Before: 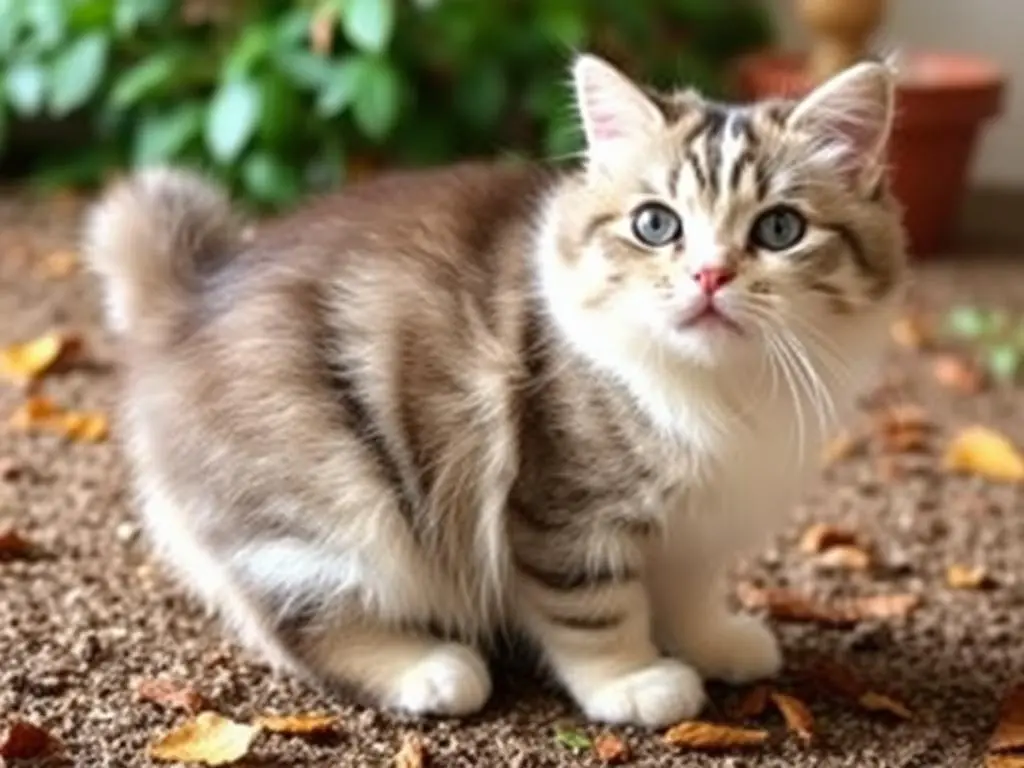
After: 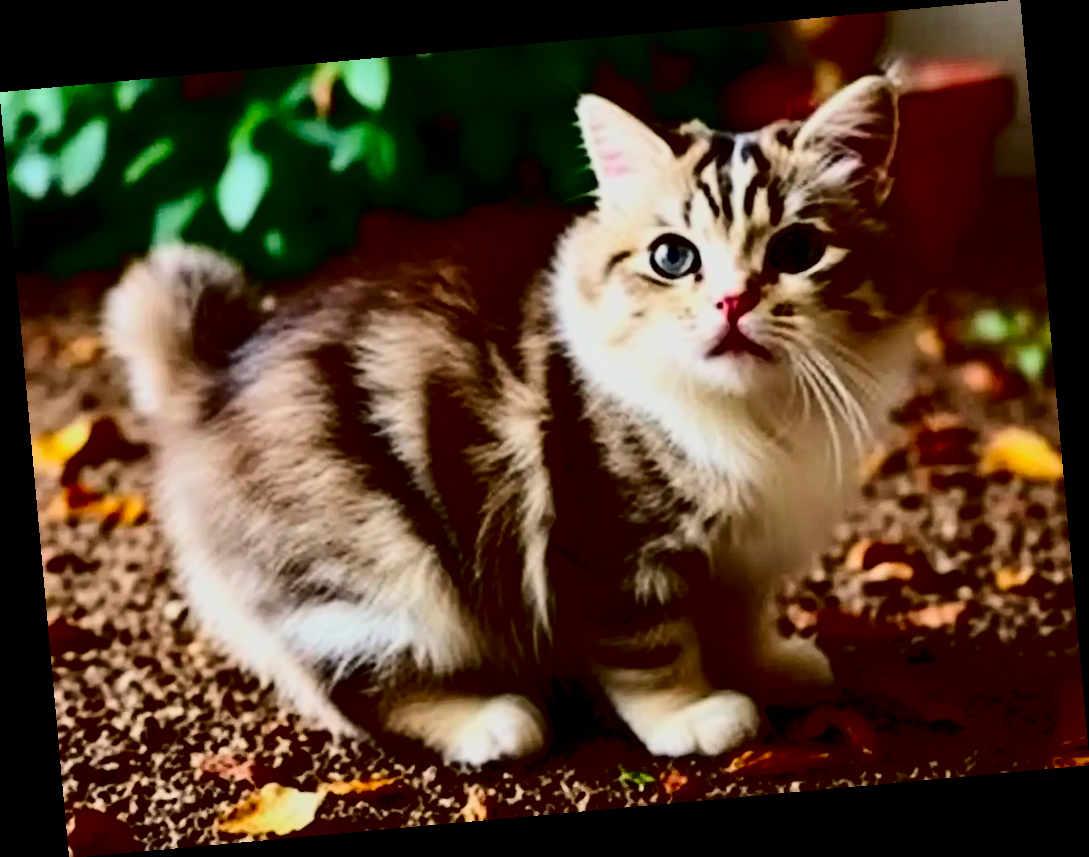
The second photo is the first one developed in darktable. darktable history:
contrast brightness saturation: contrast 0.77, brightness -1, saturation 1
rotate and perspective: rotation -5.2°, automatic cropping off
filmic rgb: black relative exposure -6.59 EV, white relative exposure 4.71 EV, hardness 3.13, contrast 0.805
